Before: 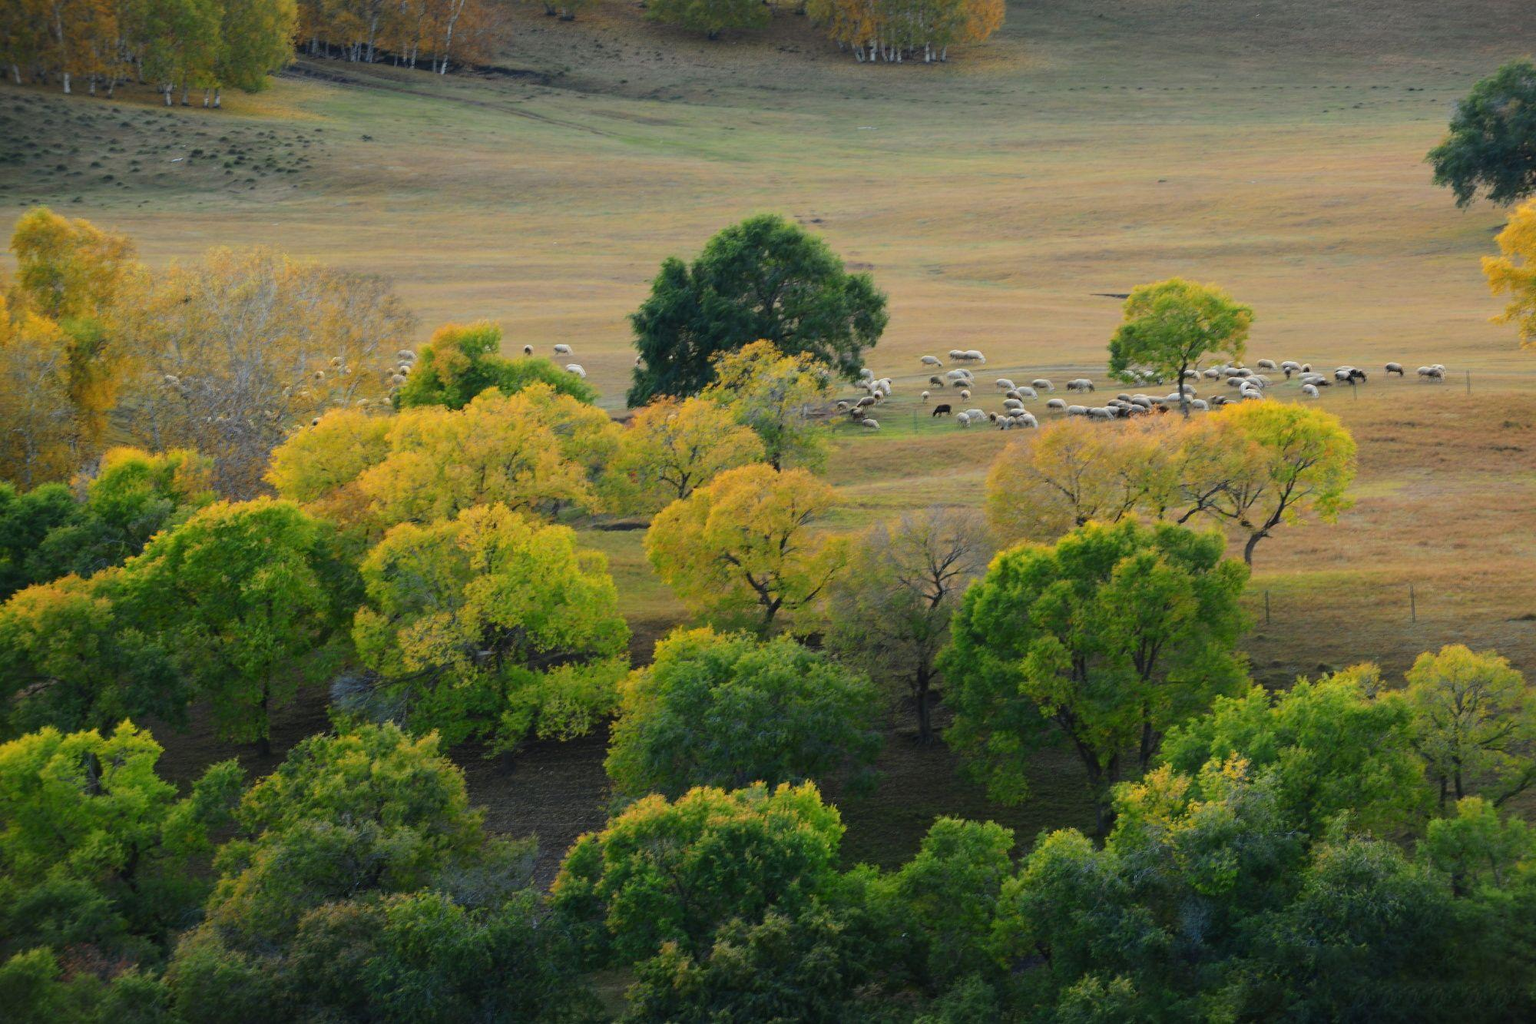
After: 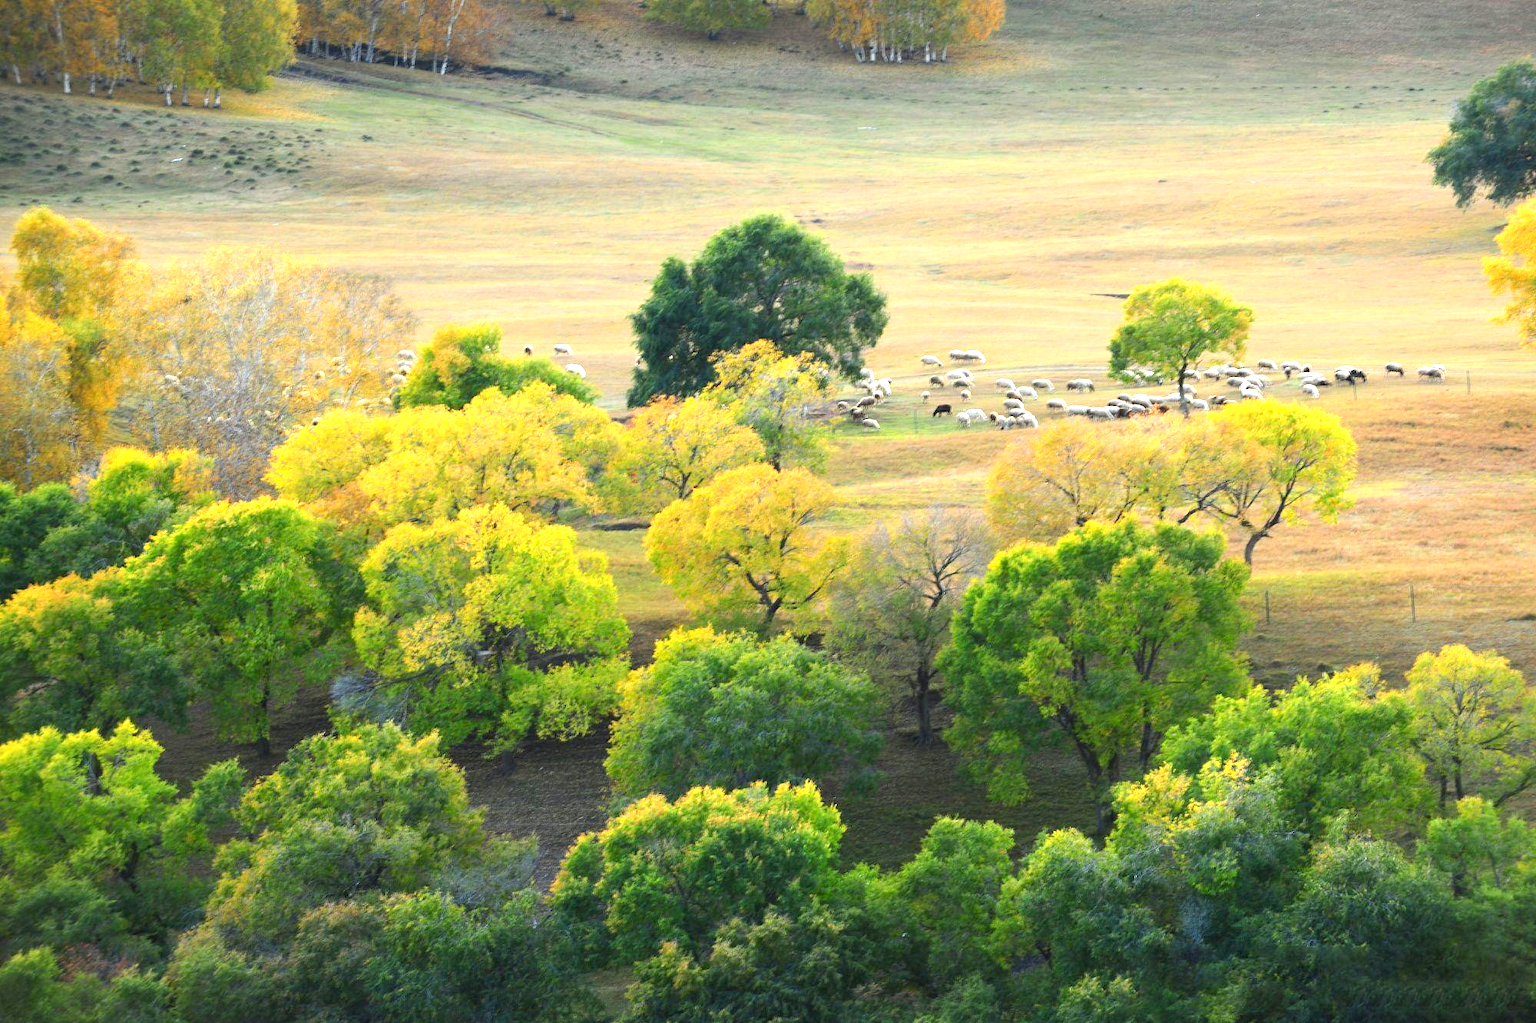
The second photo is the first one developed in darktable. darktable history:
exposure: black level correction 0.001, exposure 1.398 EV, compensate exposure bias true, compensate highlight preservation false
